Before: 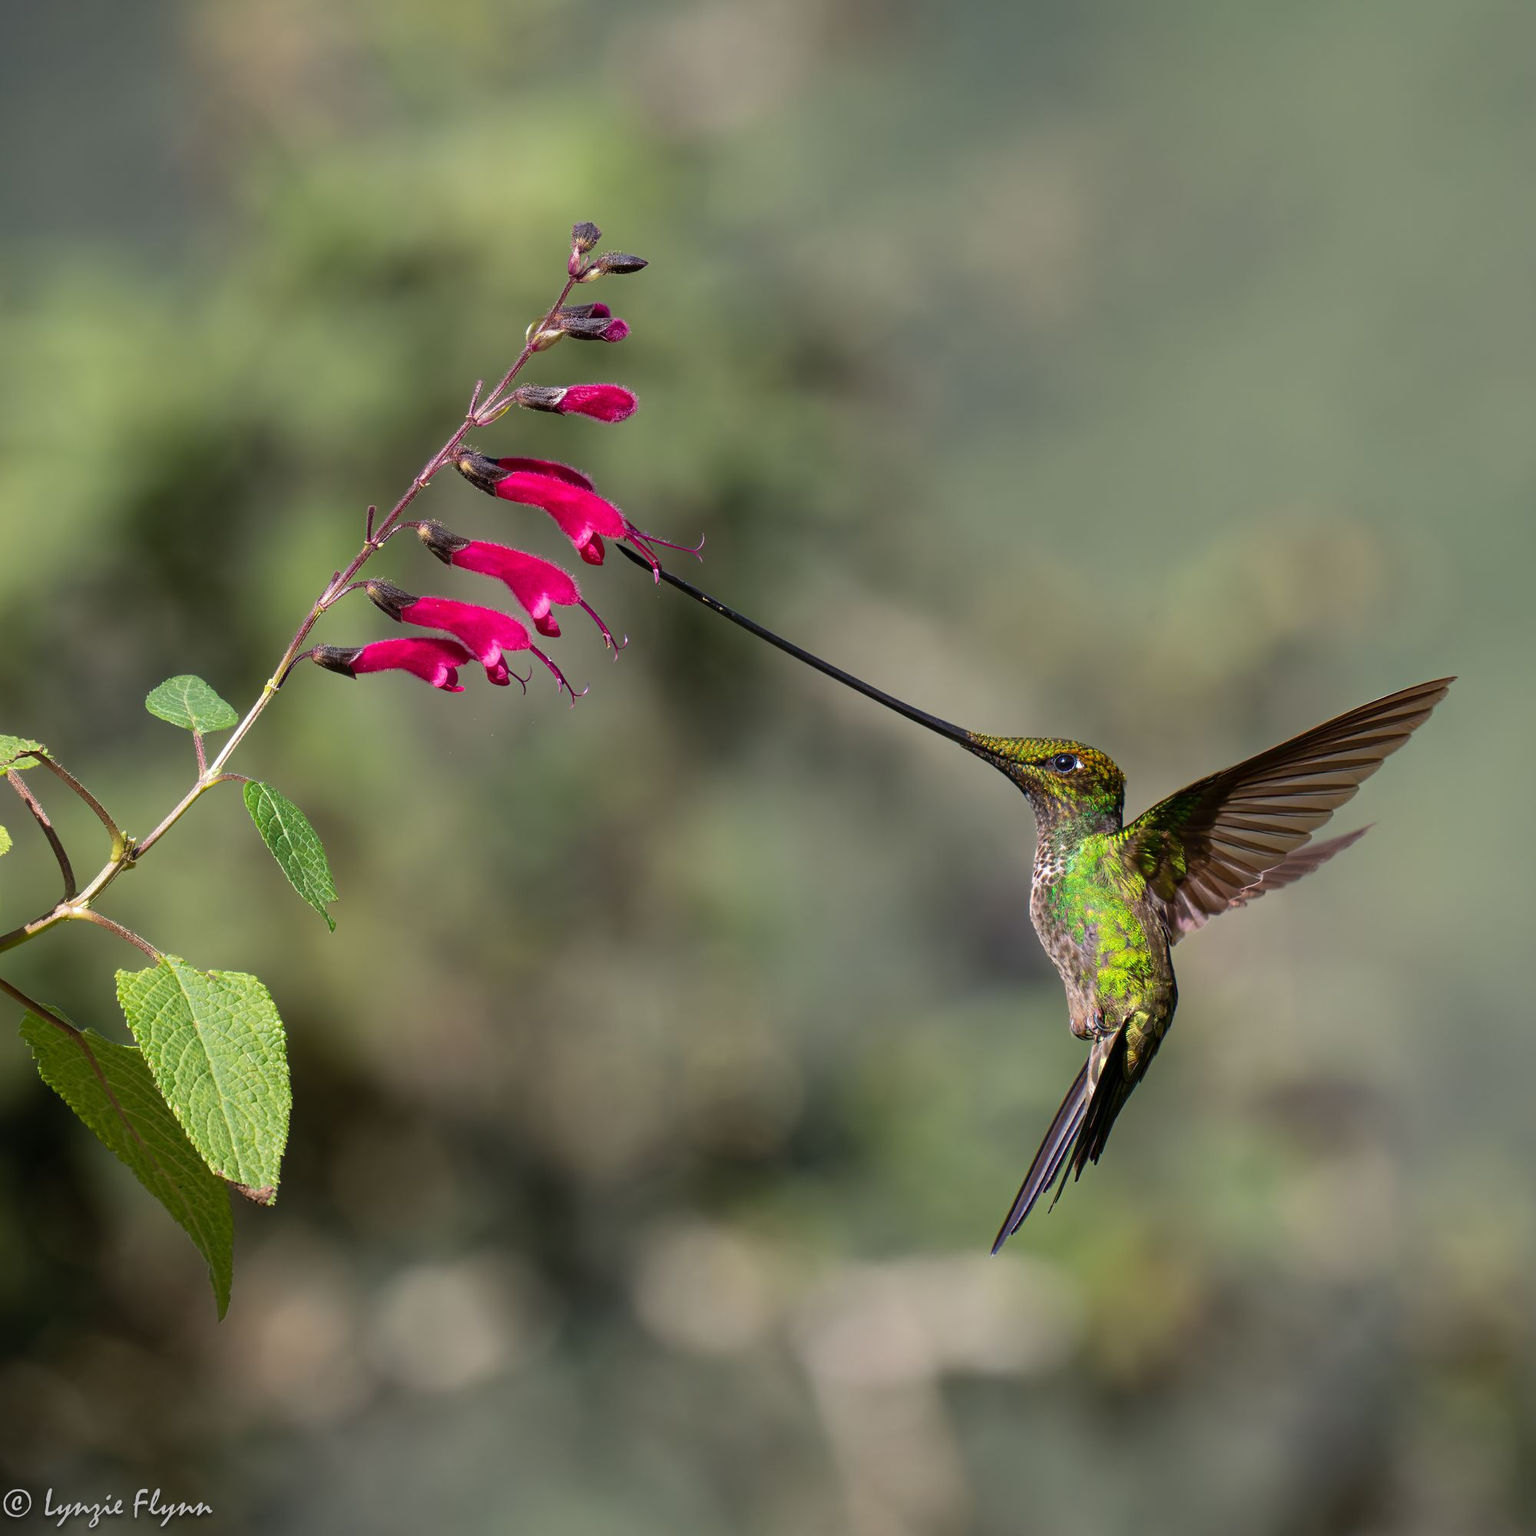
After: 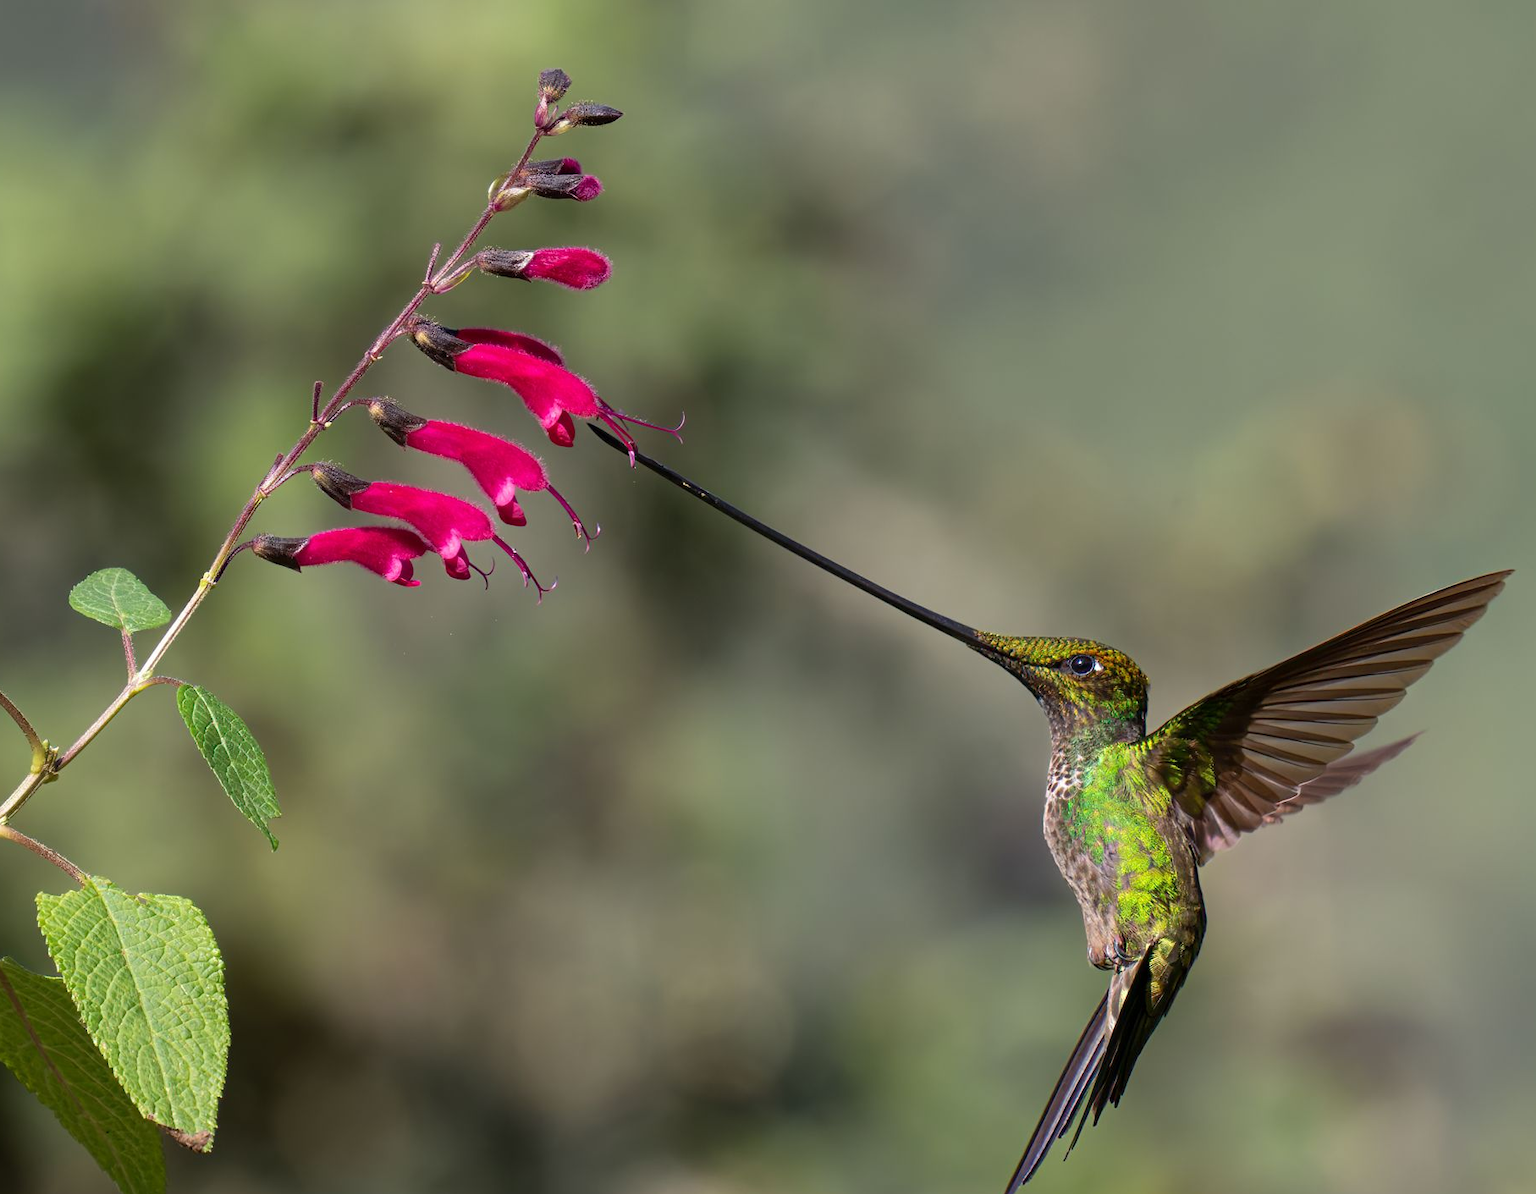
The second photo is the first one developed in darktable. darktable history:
crop: left 5.437%, top 10.435%, right 3.767%, bottom 18.896%
